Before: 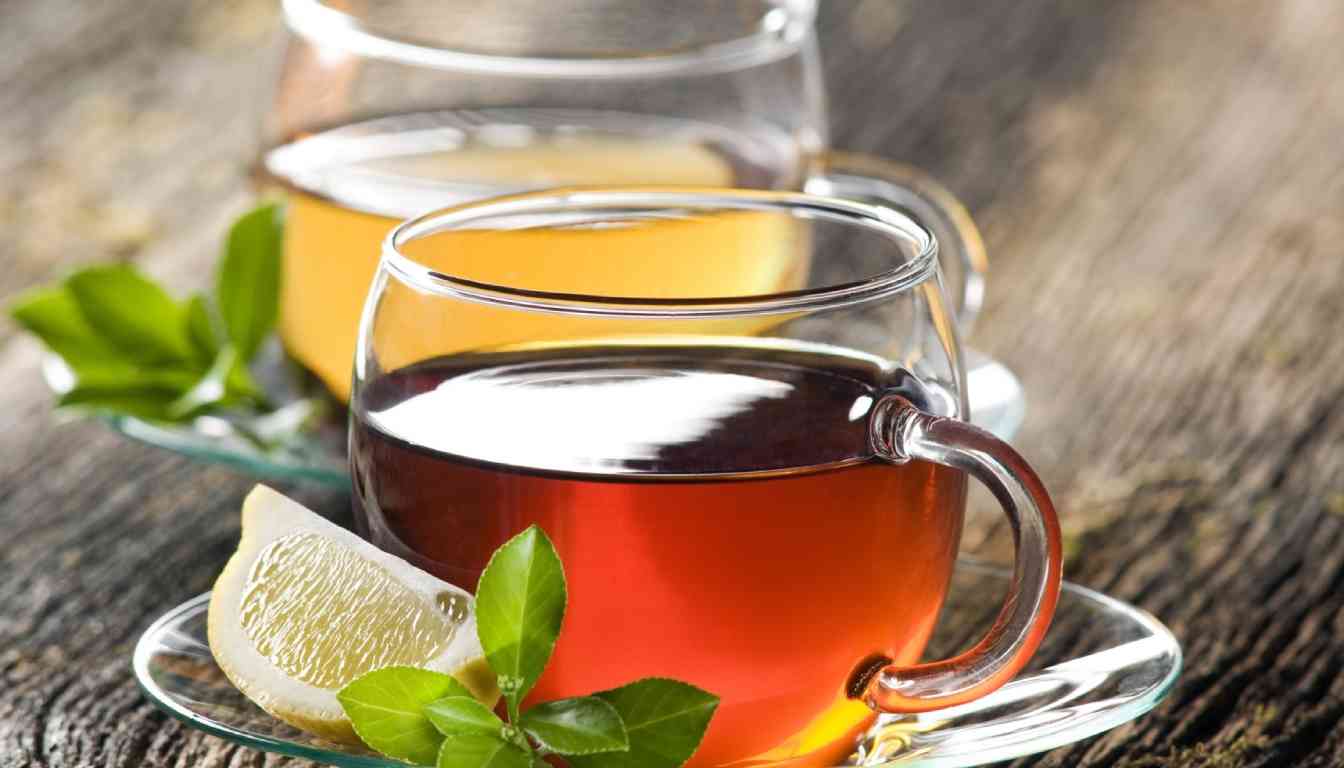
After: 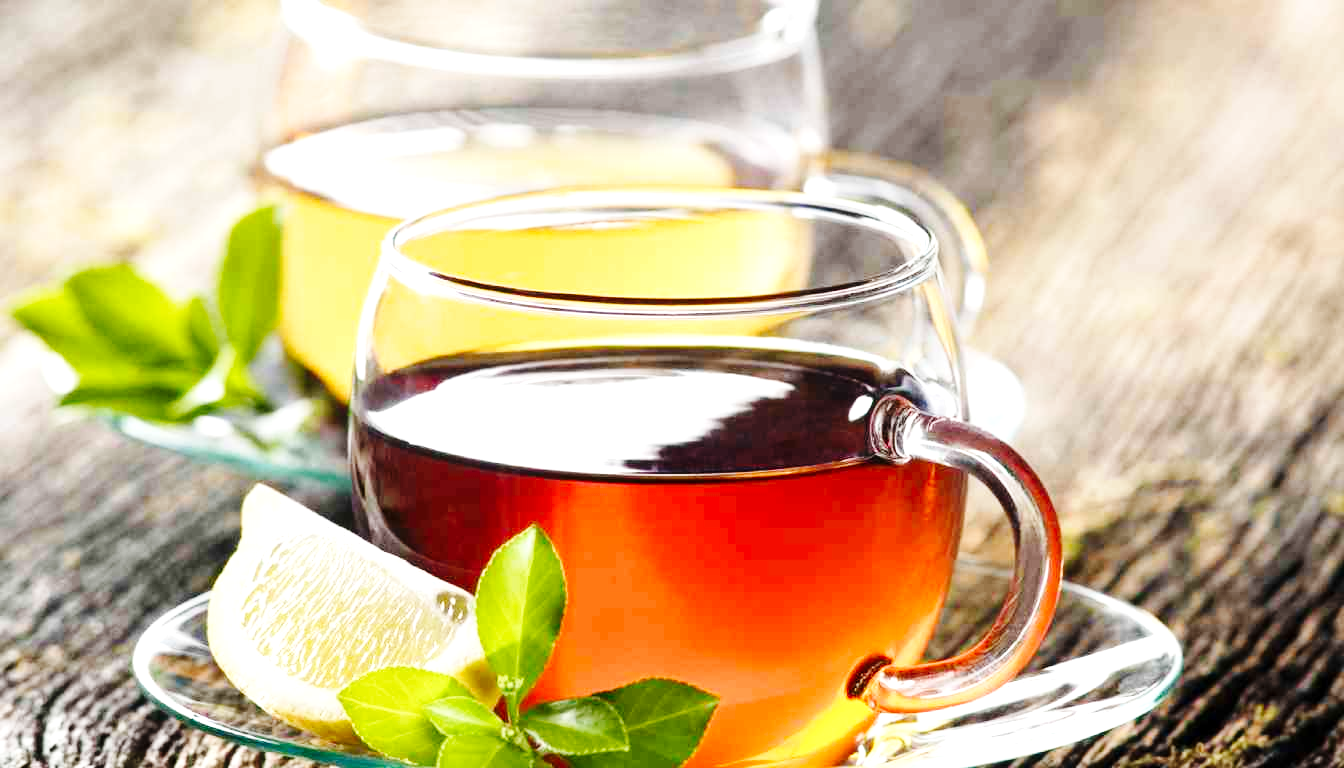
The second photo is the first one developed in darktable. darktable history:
exposure: black level correction 0.001, exposure 0.673 EV, compensate highlight preservation false
base curve: curves: ch0 [(0, 0) (0.036, 0.025) (0.121, 0.166) (0.206, 0.329) (0.605, 0.79) (1, 1)], preserve colors none
